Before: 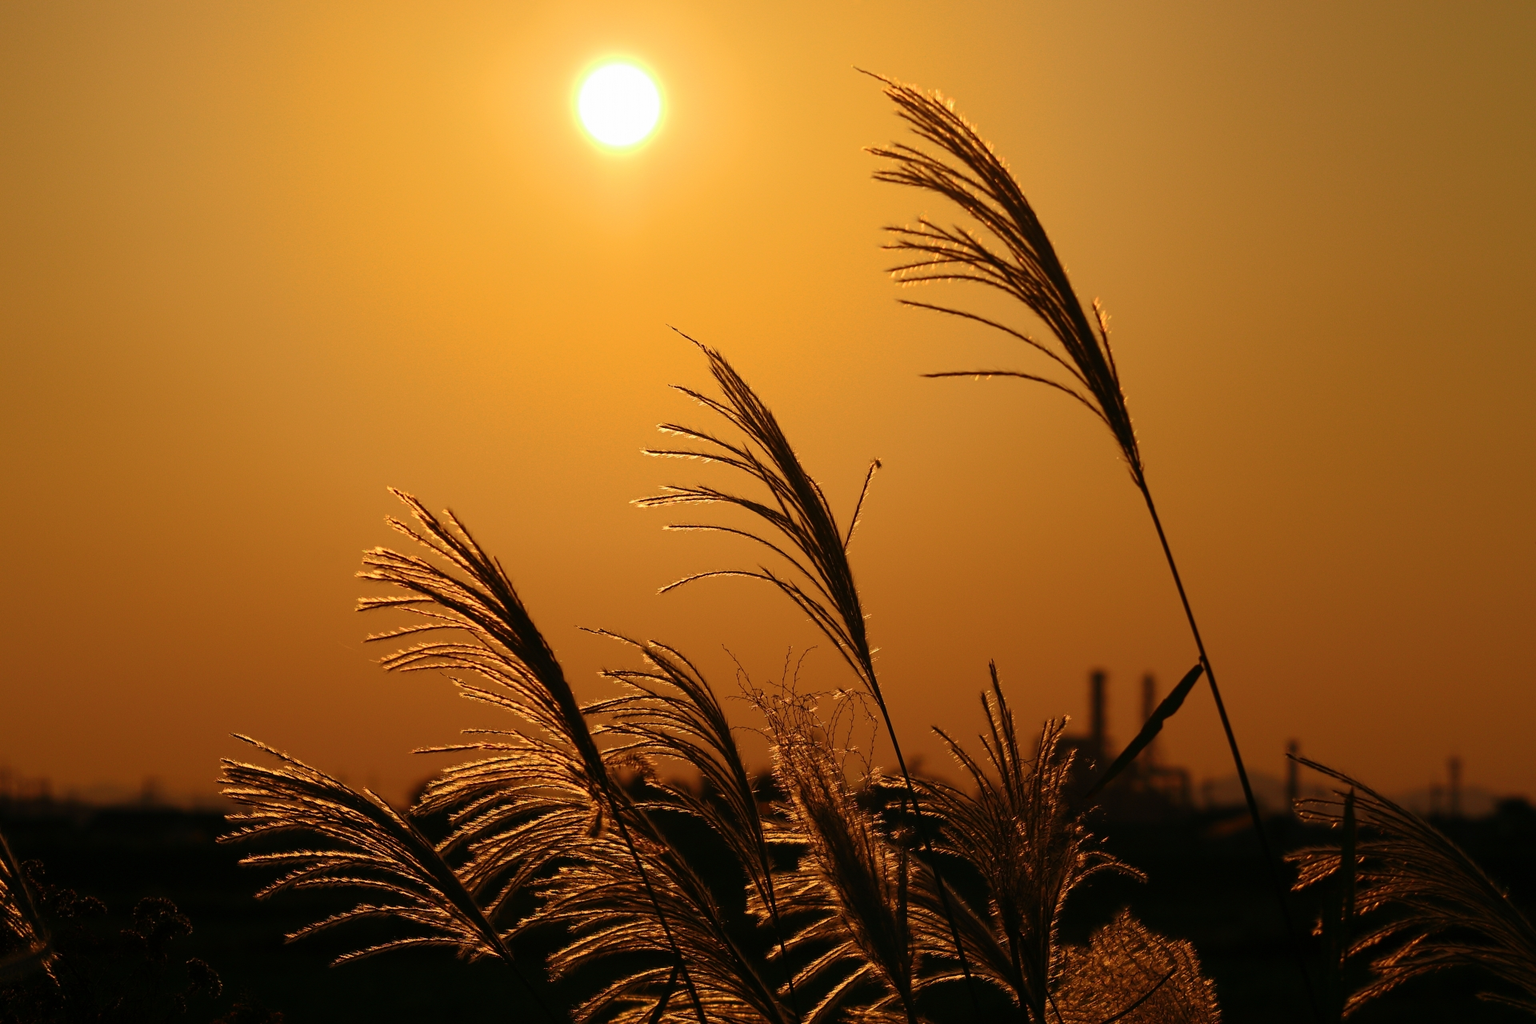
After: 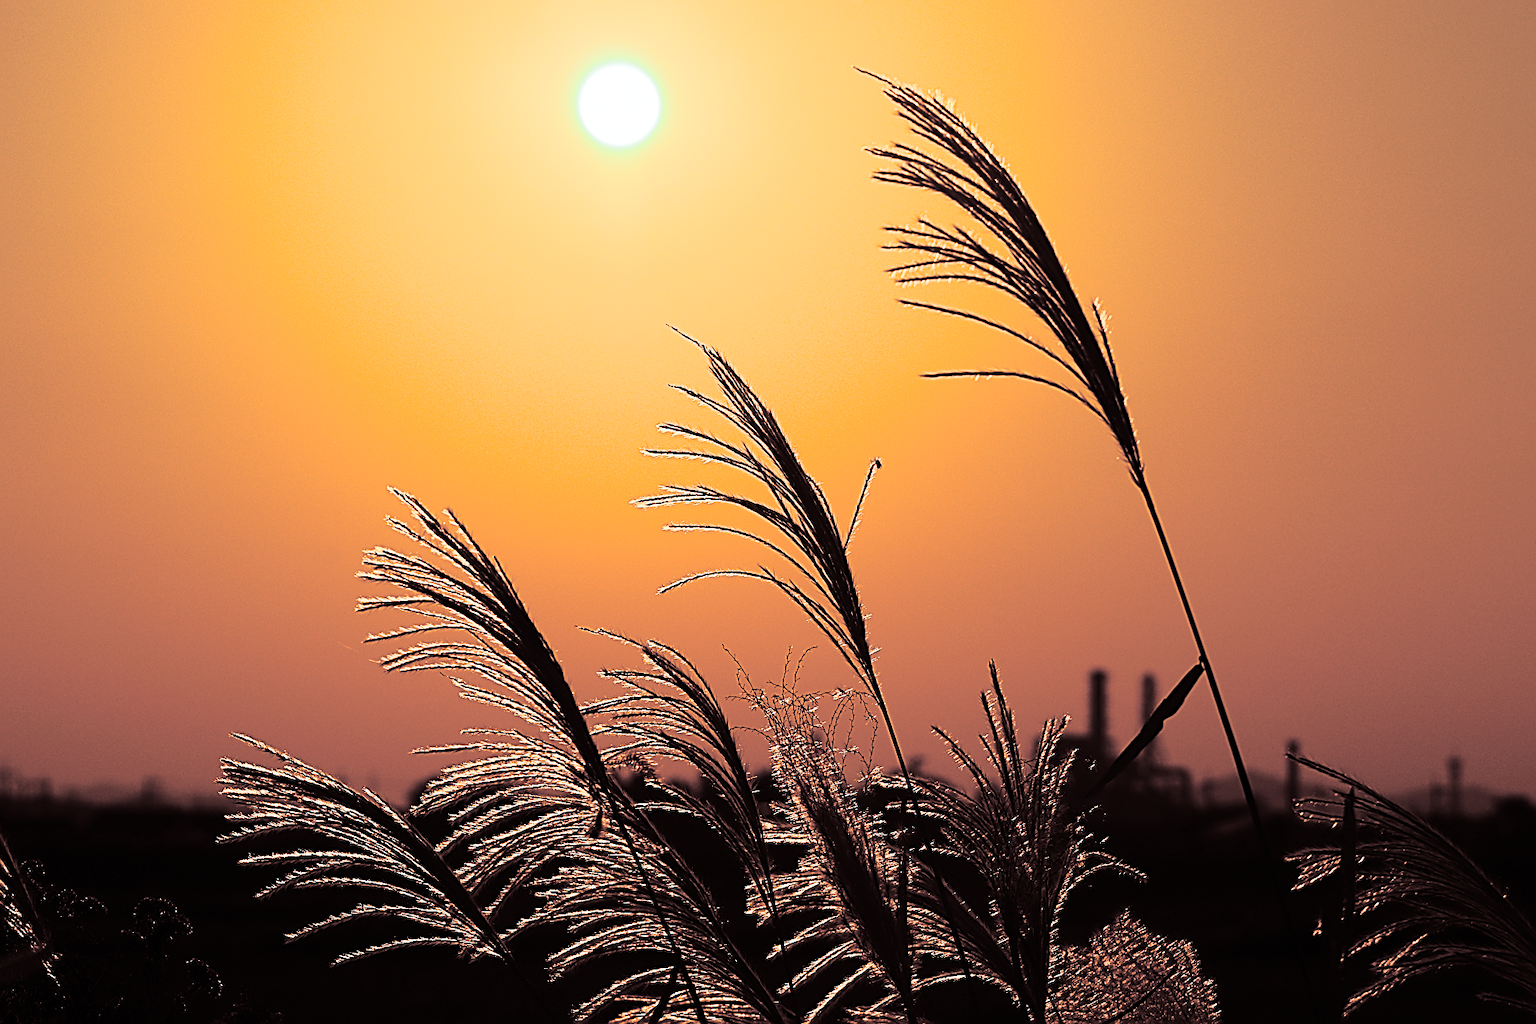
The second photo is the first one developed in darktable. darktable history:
split-toning: shadows › saturation 0.3, highlights › hue 180°, highlights › saturation 0.3, compress 0%
sharpen: amount 1.861
base curve: curves: ch0 [(0, 0) (0.028, 0.03) (0.121, 0.232) (0.46, 0.748) (0.859, 0.968) (1, 1)]
